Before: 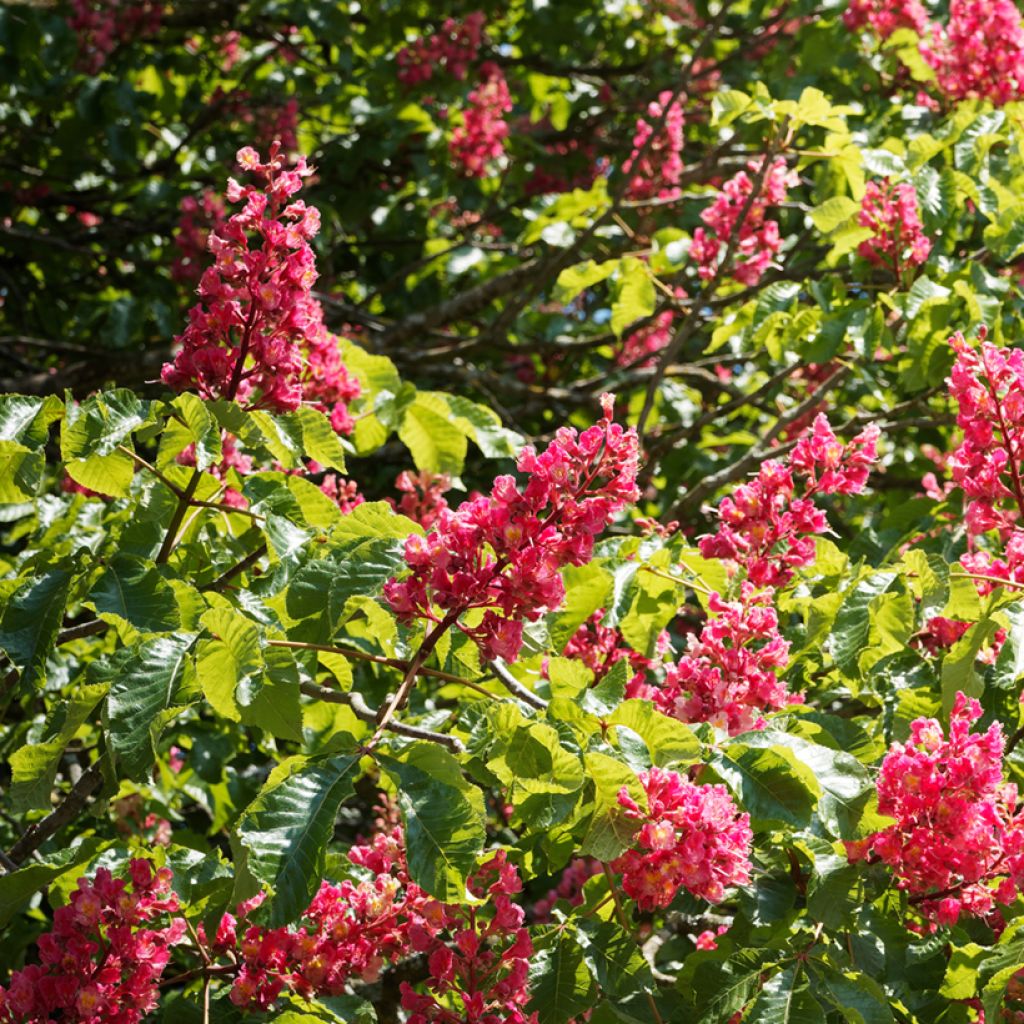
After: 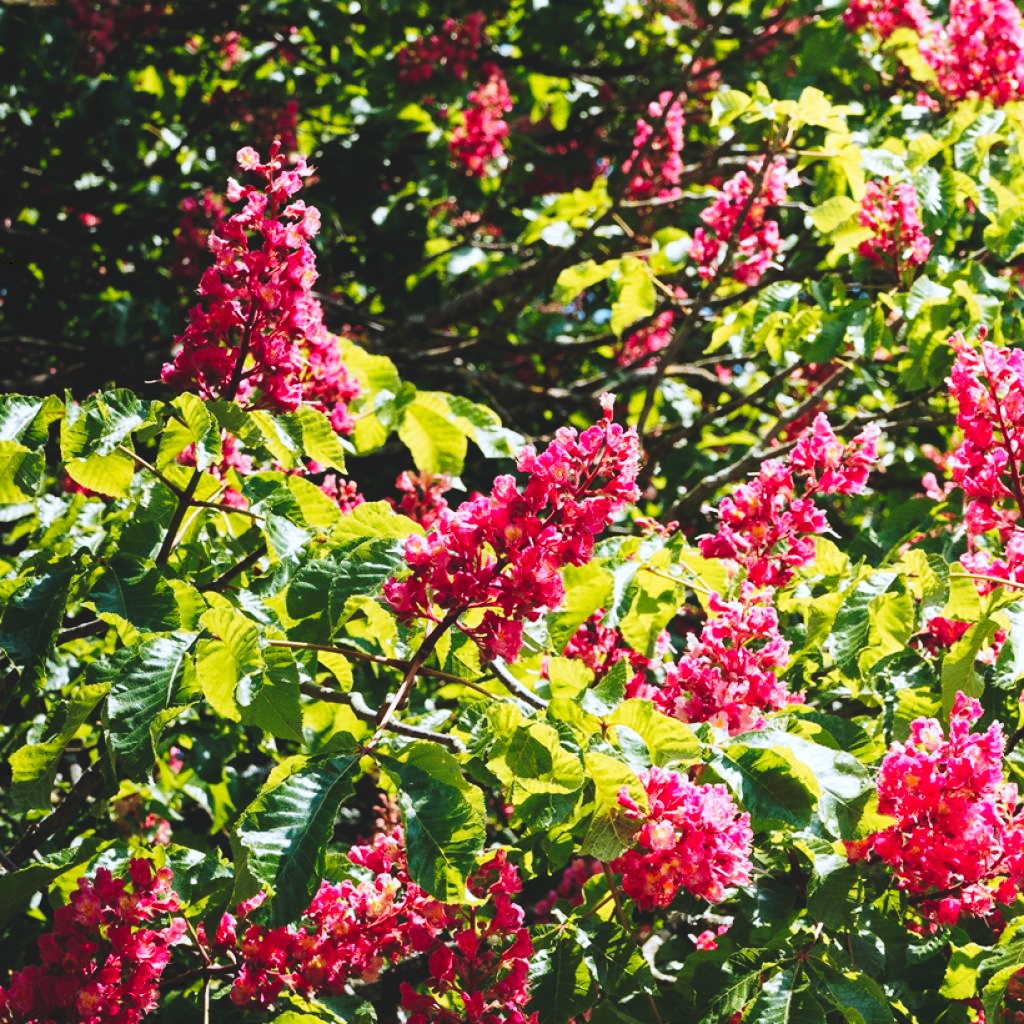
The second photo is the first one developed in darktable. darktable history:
color correction: highlights a* -0.723, highlights b* -9.37
tone curve: curves: ch0 [(0, 0) (0.003, 0.108) (0.011, 0.108) (0.025, 0.108) (0.044, 0.113) (0.069, 0.113) (0.1, 0.121) (0.136, 0.136) (0.177, 0.16) (0.224, 0.192) (0.277, 0.246) (0.335, 0.324) (0.399, 0.419) (0.468, 0.518) (0.543, 0.622) (0.623, 0.721) (0.709, 0.815) (0.801, 0.893) (0.898, 0.949) (1, 1)], preserve colors none
